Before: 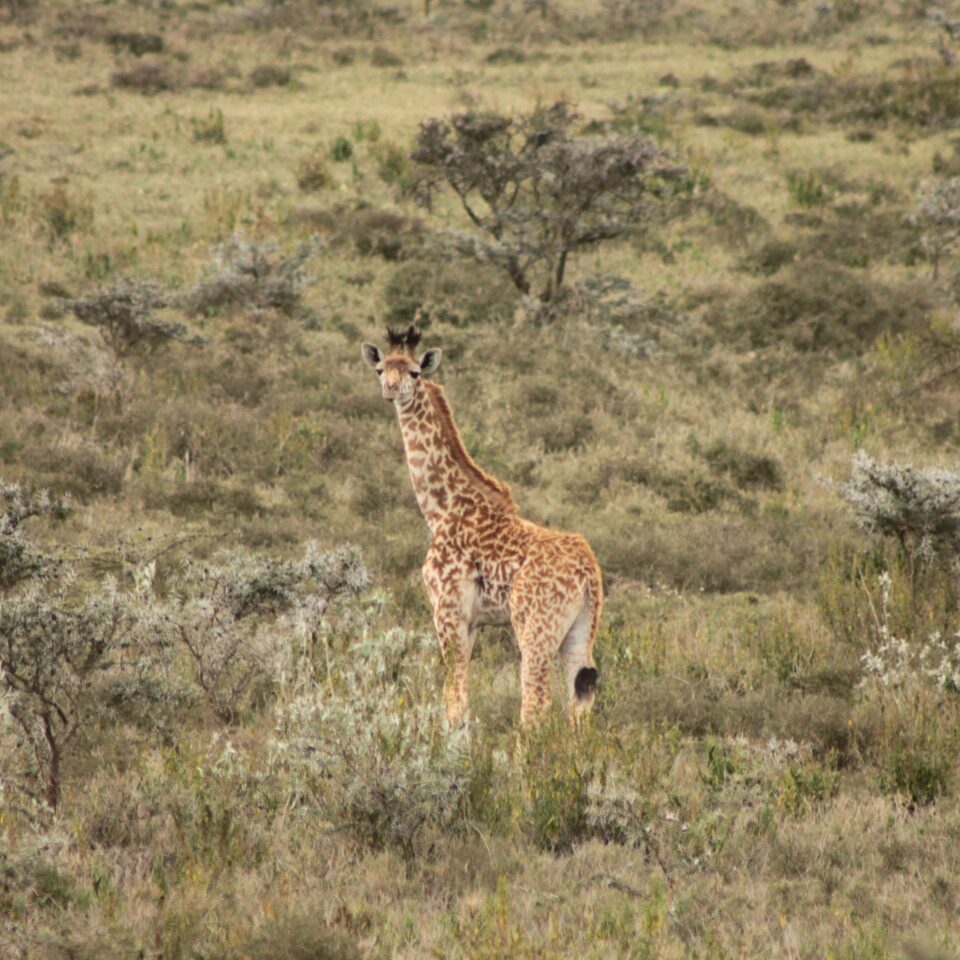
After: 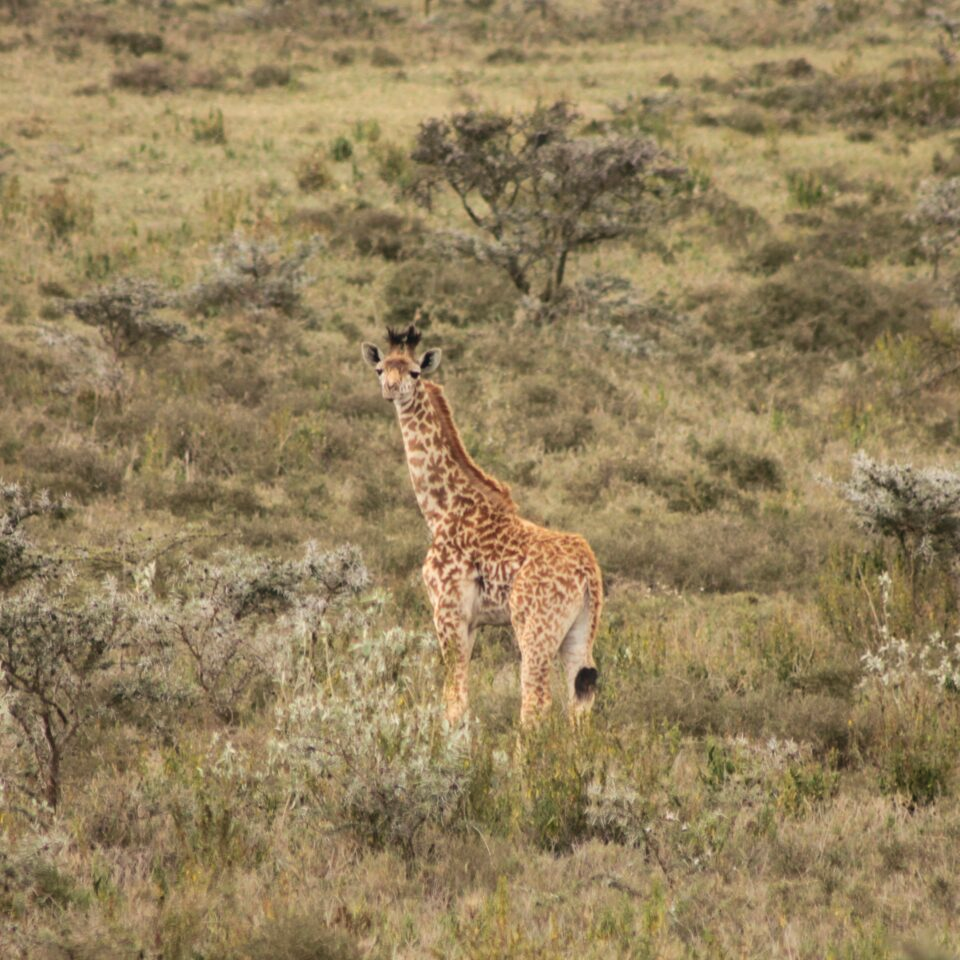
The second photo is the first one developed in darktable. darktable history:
white balance: emerald 1
color balance: lift [1, 0.998, 1.001, 1.002], gamma [1, 1.02, 1, 0.98], gain [1, 1.02, 1.003, 0.98]
